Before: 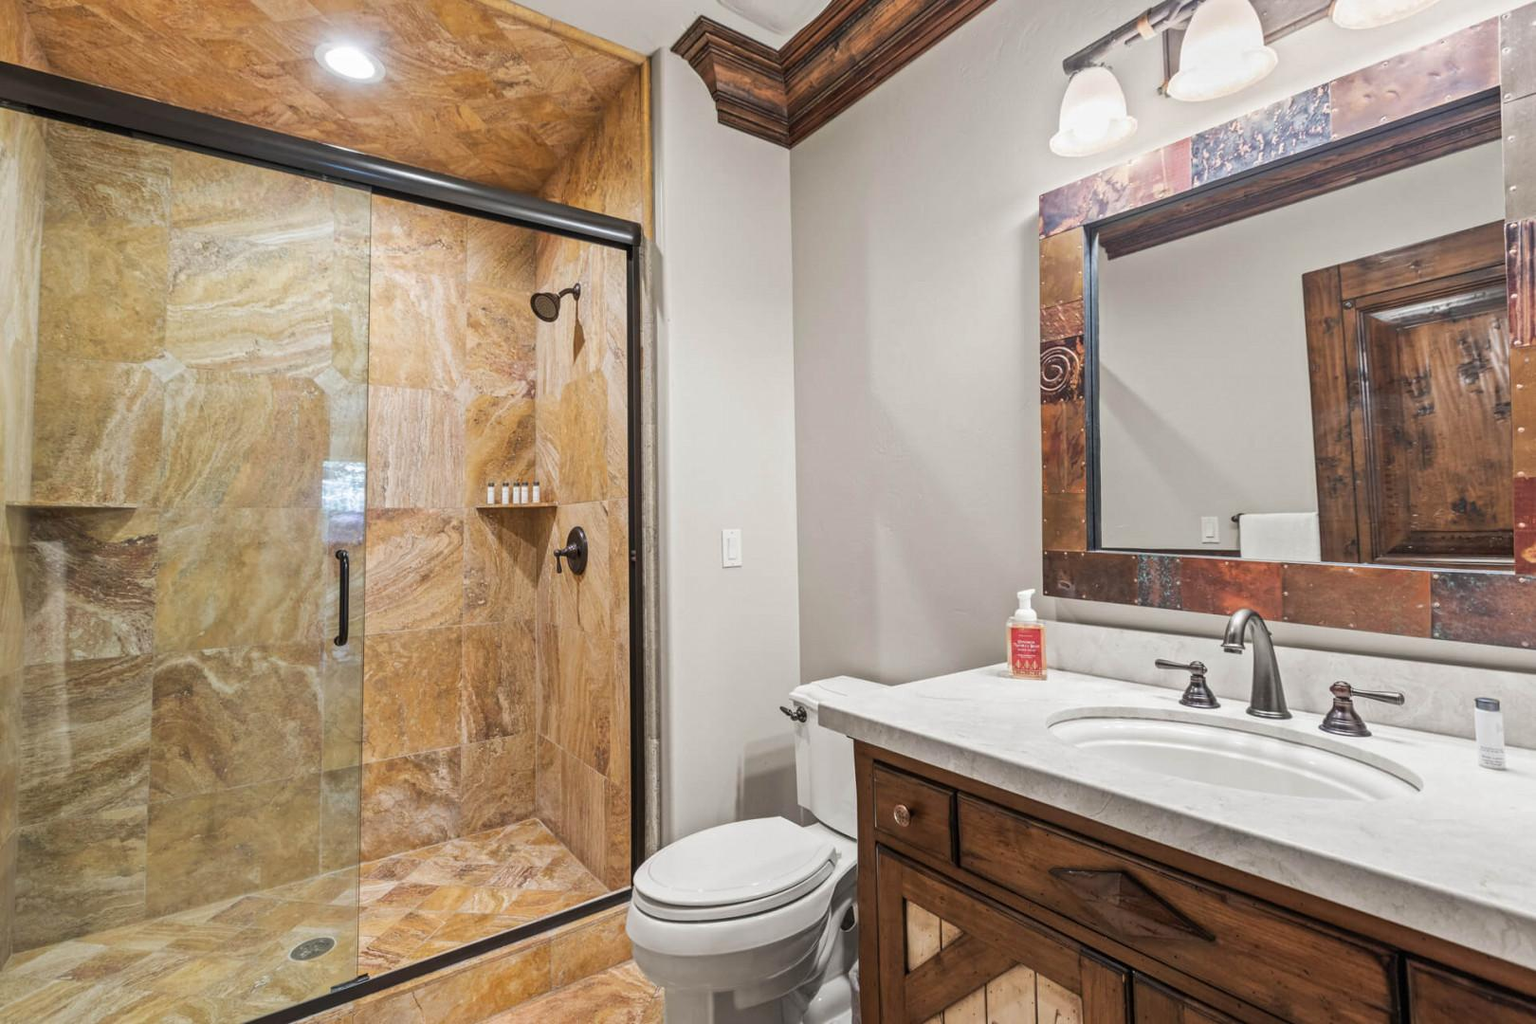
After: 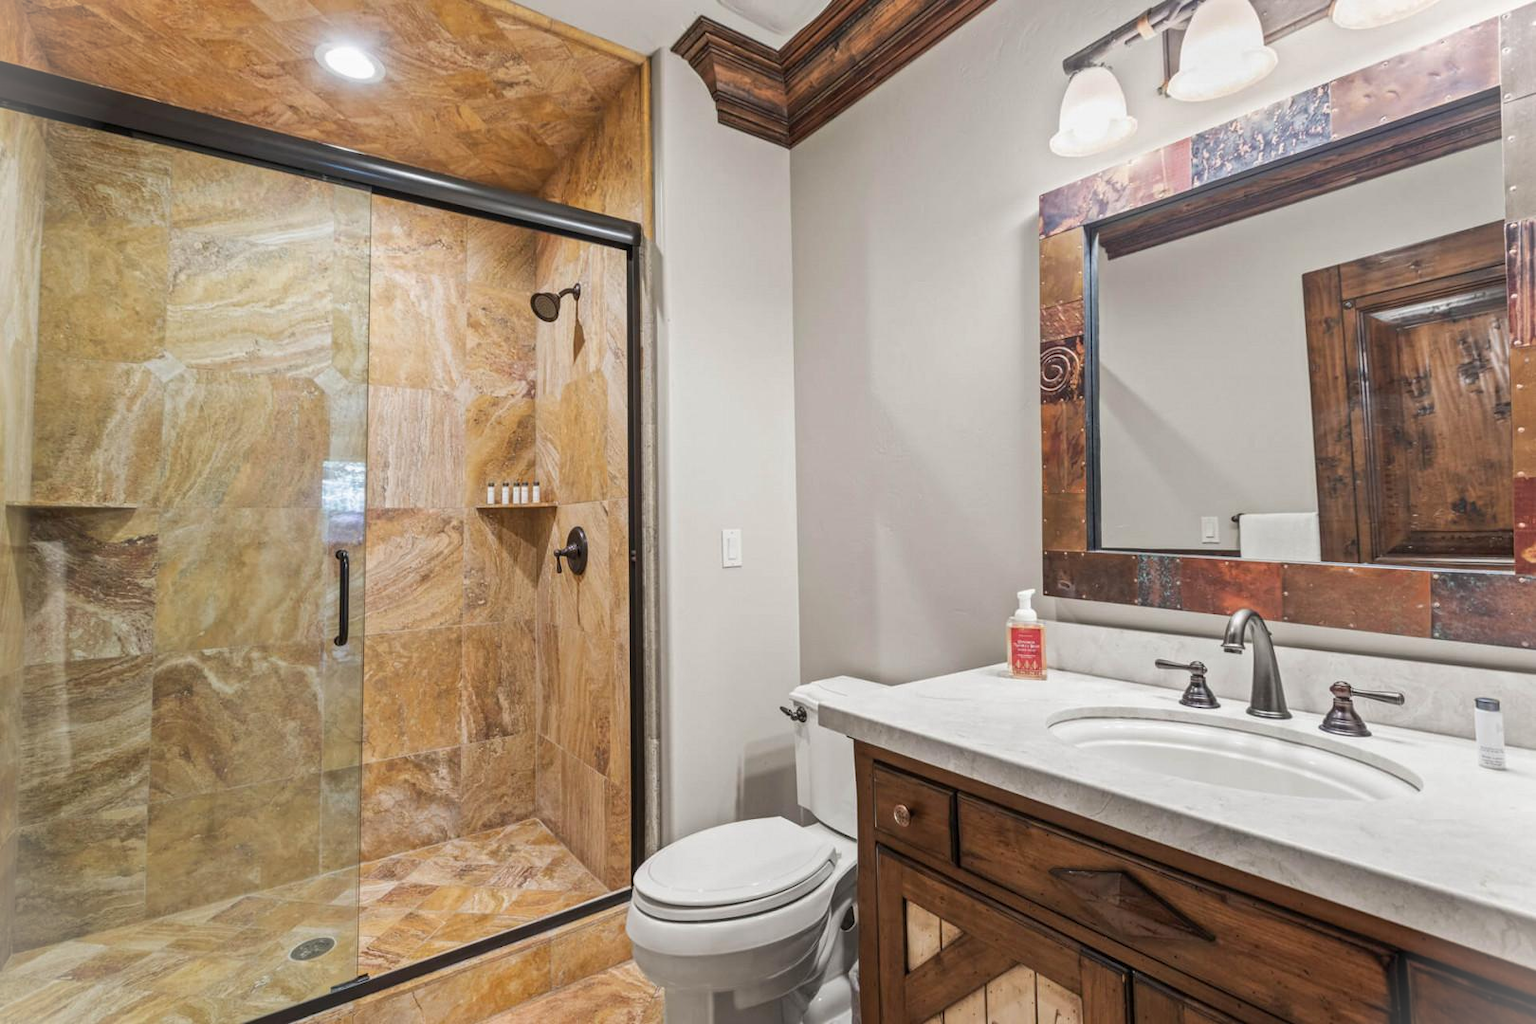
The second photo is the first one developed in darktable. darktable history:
vignetting: fall-off start 100%, brightness 0.3, saturation 0
tone equalizer: -7 EV 0.18 EV, -6 EV 0.12 EV, -5 EV 0.08 EV, -4 EV 0.04 EV, -2 EV -0.02 EV, -1 EV -0.04 EV, +0 EV -0.06 EV, luminance estimator HSV value / RGB max
